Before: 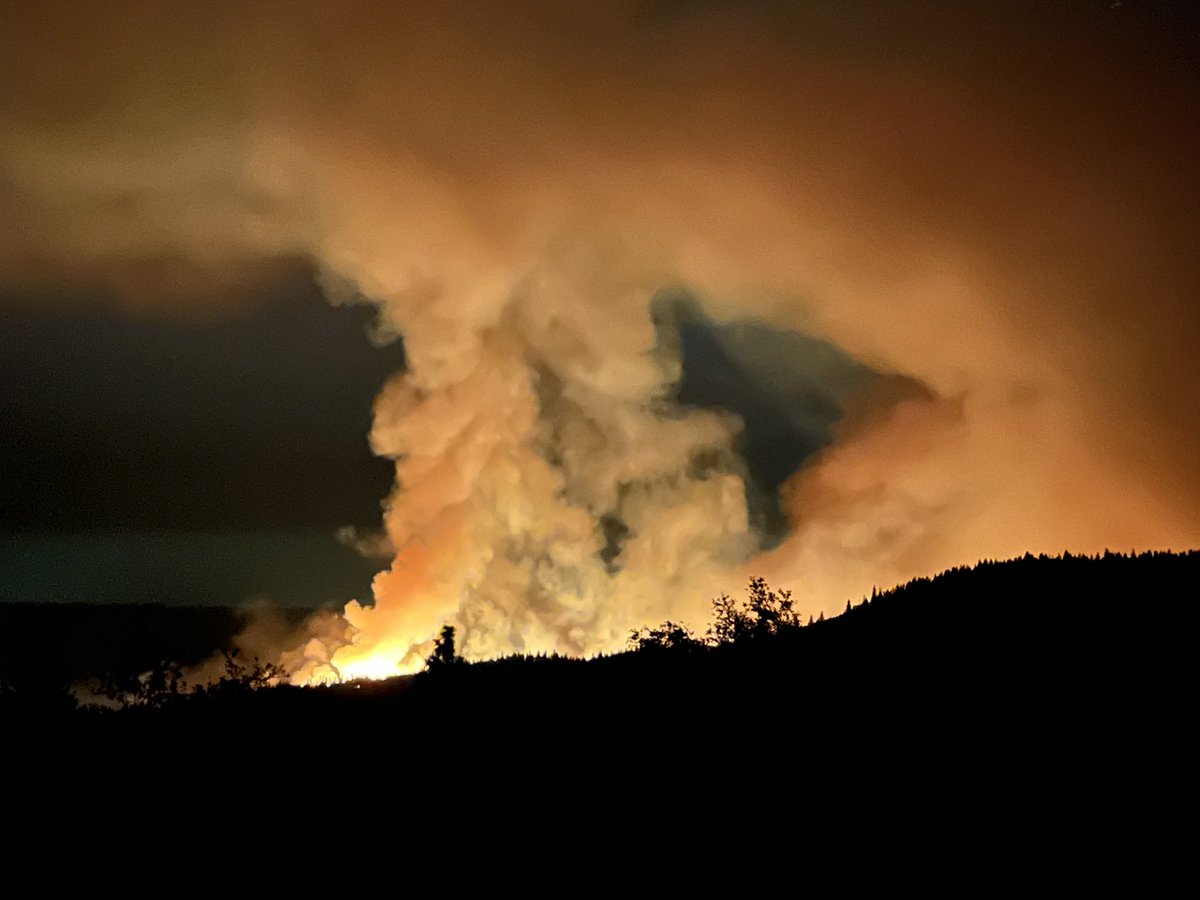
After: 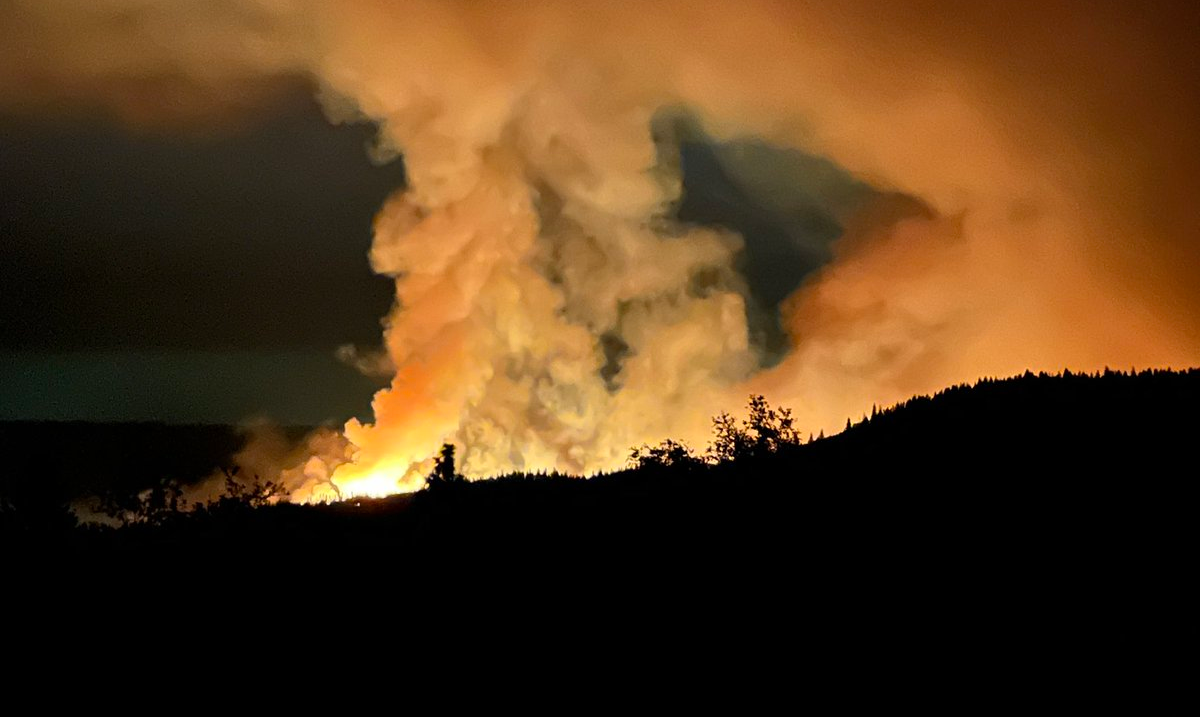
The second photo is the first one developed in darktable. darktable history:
crop and rotate: top 20.317%
